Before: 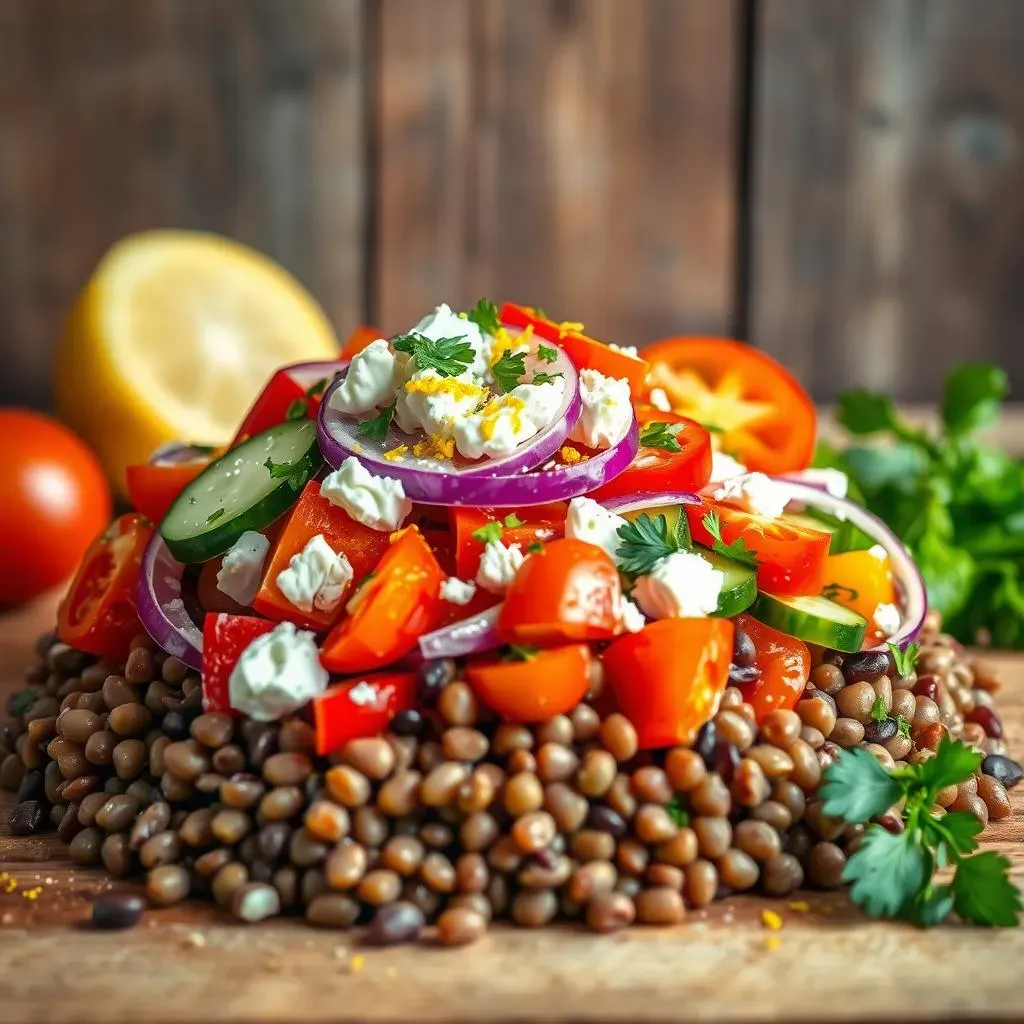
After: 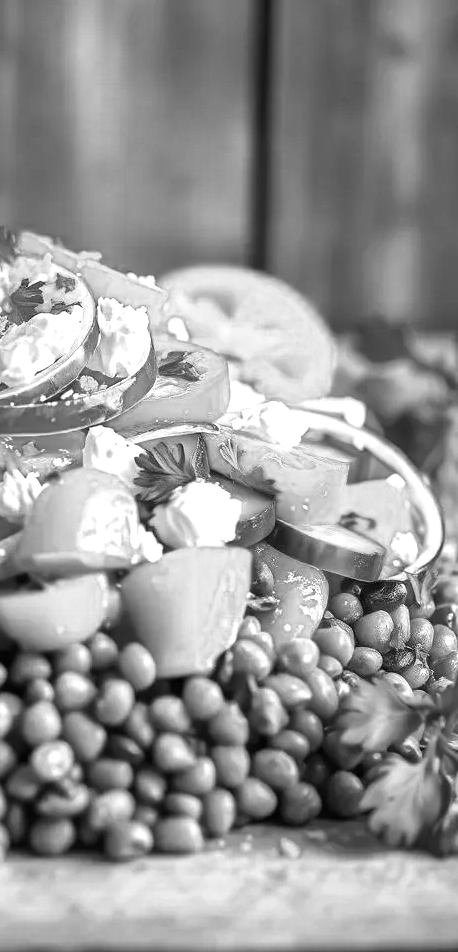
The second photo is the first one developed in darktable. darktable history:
color zones: curves: ch0 [(0.004, 0.588) (0.116, 0.636) (0.259, 0.476) (0.423, 0.464) (0.75, 0.5)]; ch1 [(0, 0) (0.143, 0) (0.286, 0) (0.429, 0) (0.571, 0) (0.714, 0) (0.857, 0)]
exposure: exposure 0.299 EV, compensate highlight preservation false
crop: left 47.162%, top 6.944%, right 8.026%
